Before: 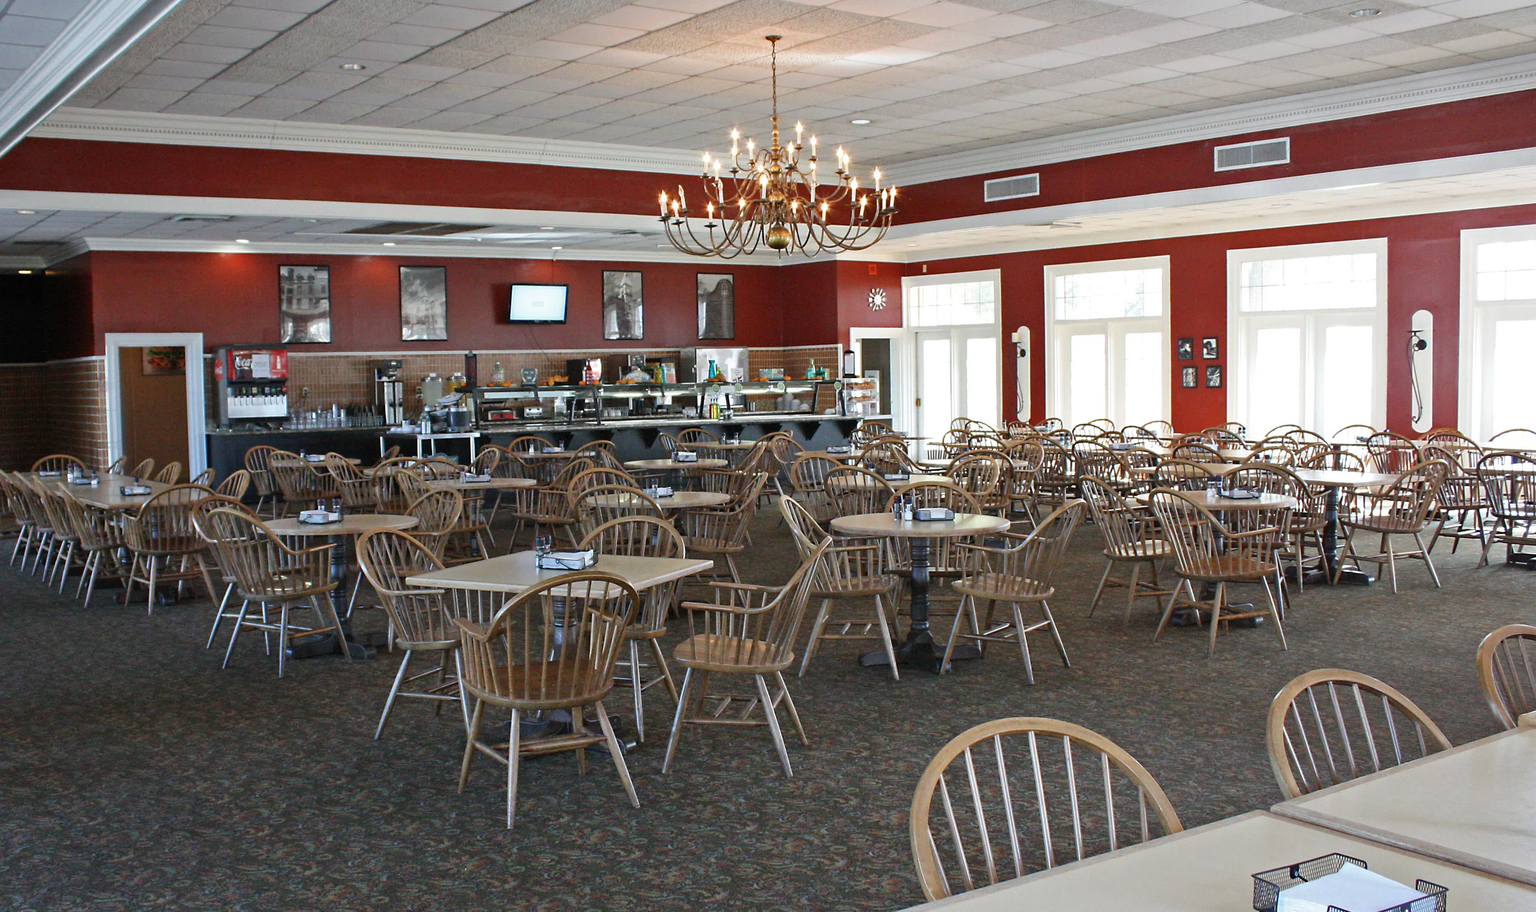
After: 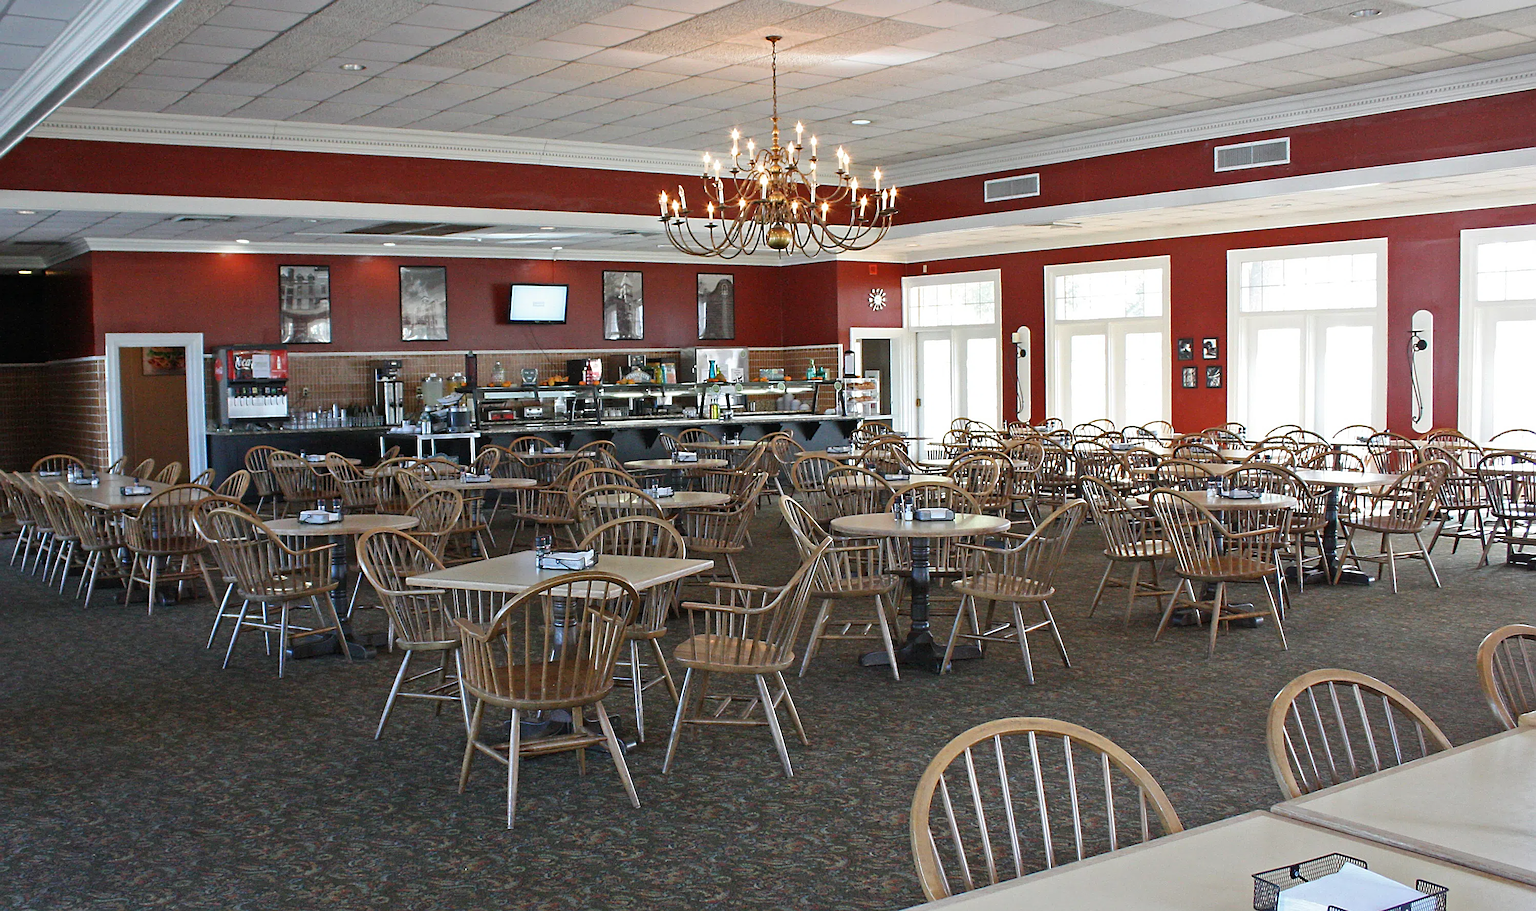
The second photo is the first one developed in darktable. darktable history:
color correction: highlights a* -0.155, highlights b* 0.07
sharpen: on, module defaults
